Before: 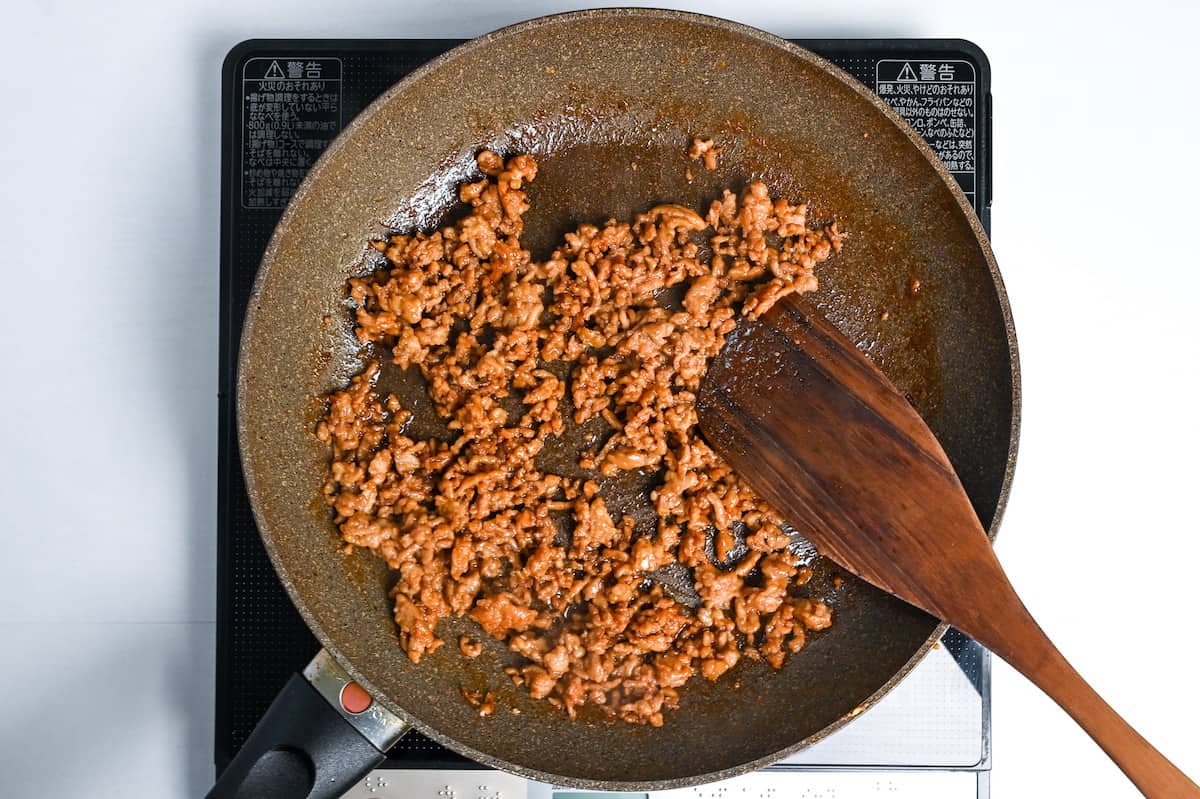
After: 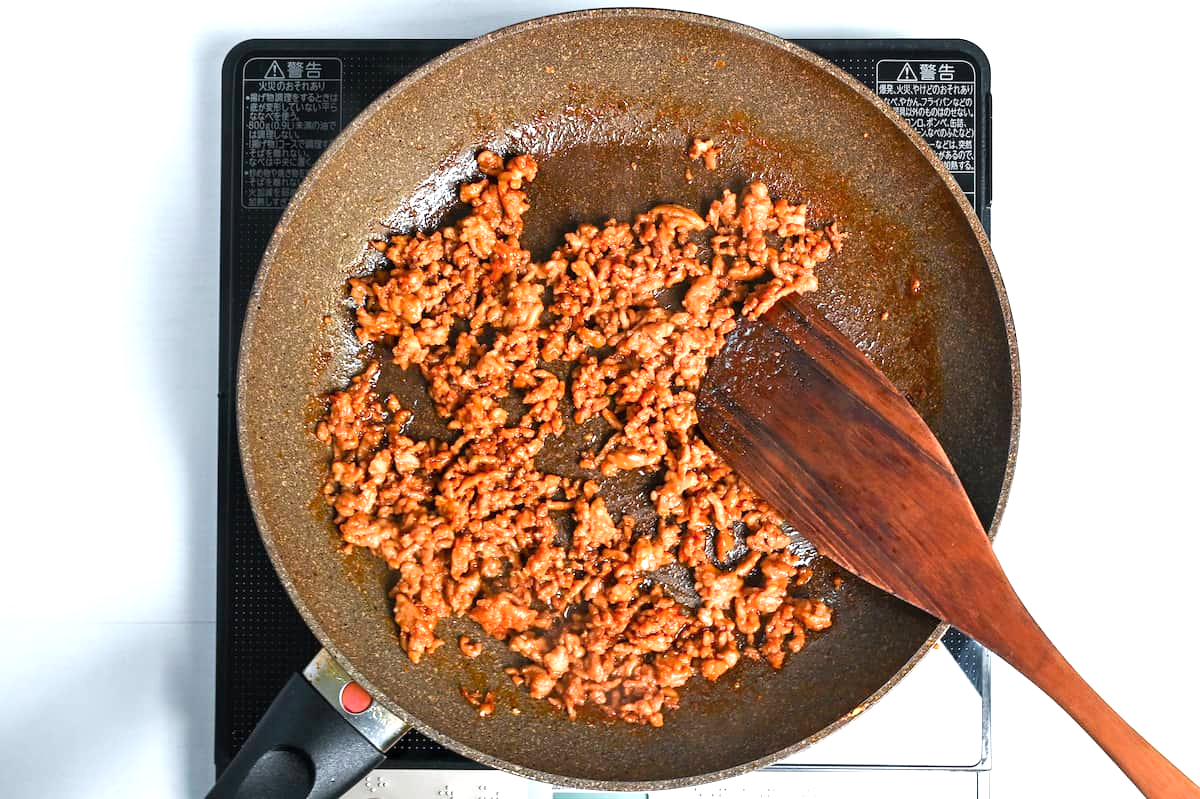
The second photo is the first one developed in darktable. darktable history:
color calibration: output R [0.946, 0.065, -0.013, 0], output G [-0.246, 1.264, -0.017, 0], output B [0.046, -0.098, 1.05, 0], illuminant custom, x 0.344, y 0.359, temperature 5045.54 K
exposure: black level correction 0, exposure 0.7 EV, compensate exposure bias true, compensate highlight preservation false
